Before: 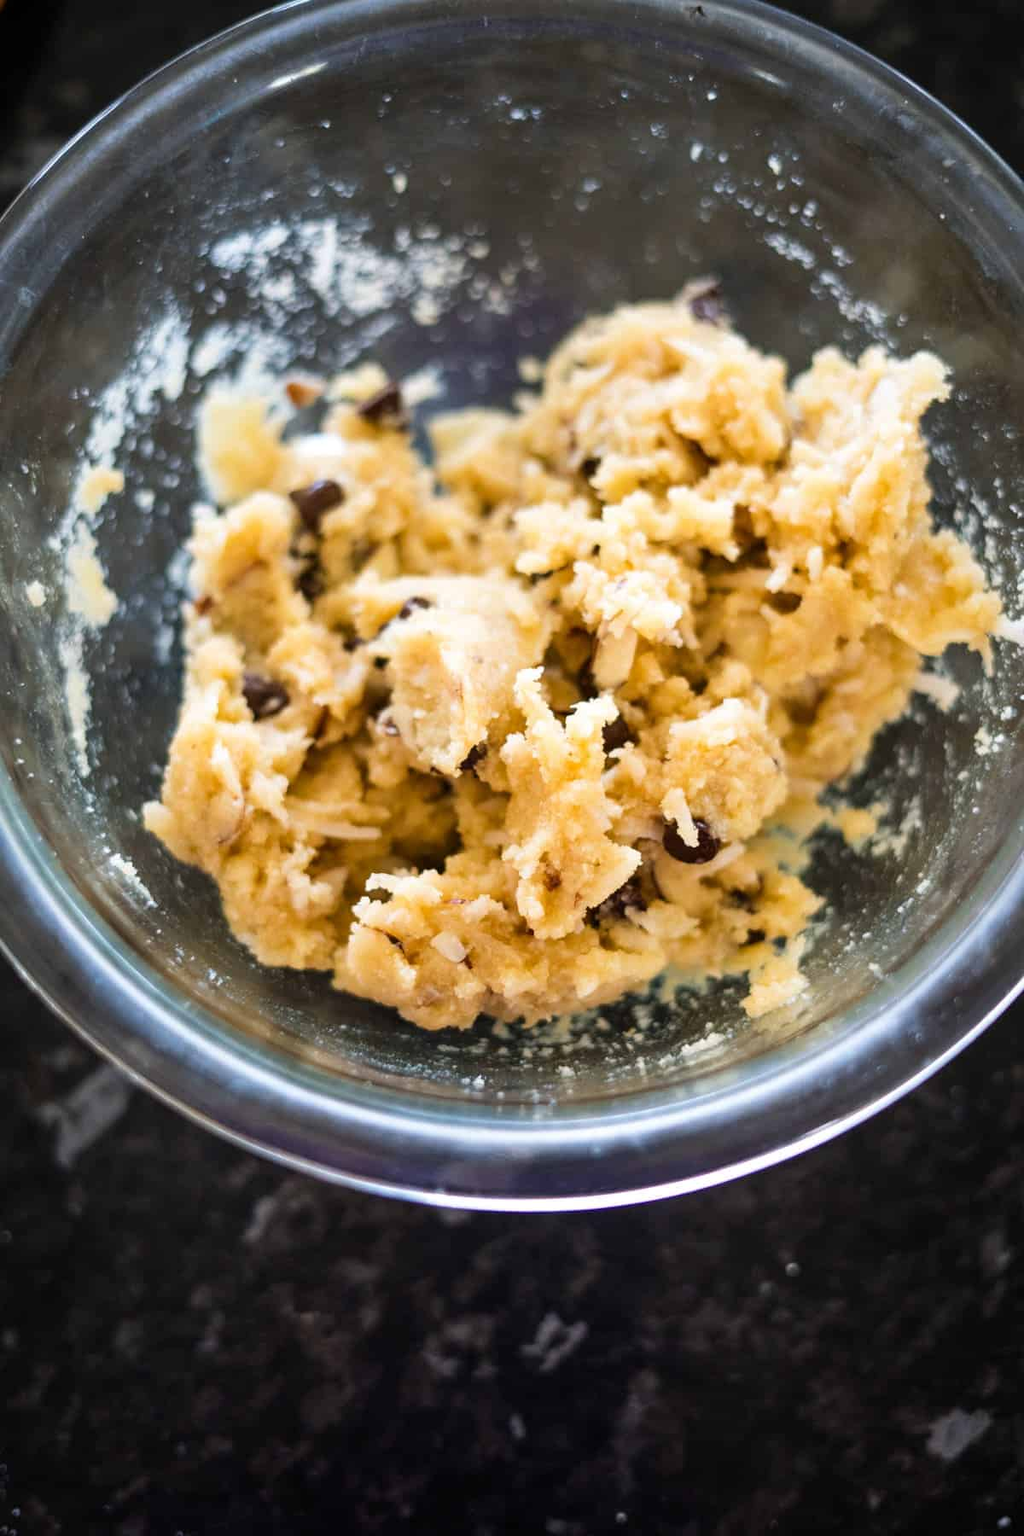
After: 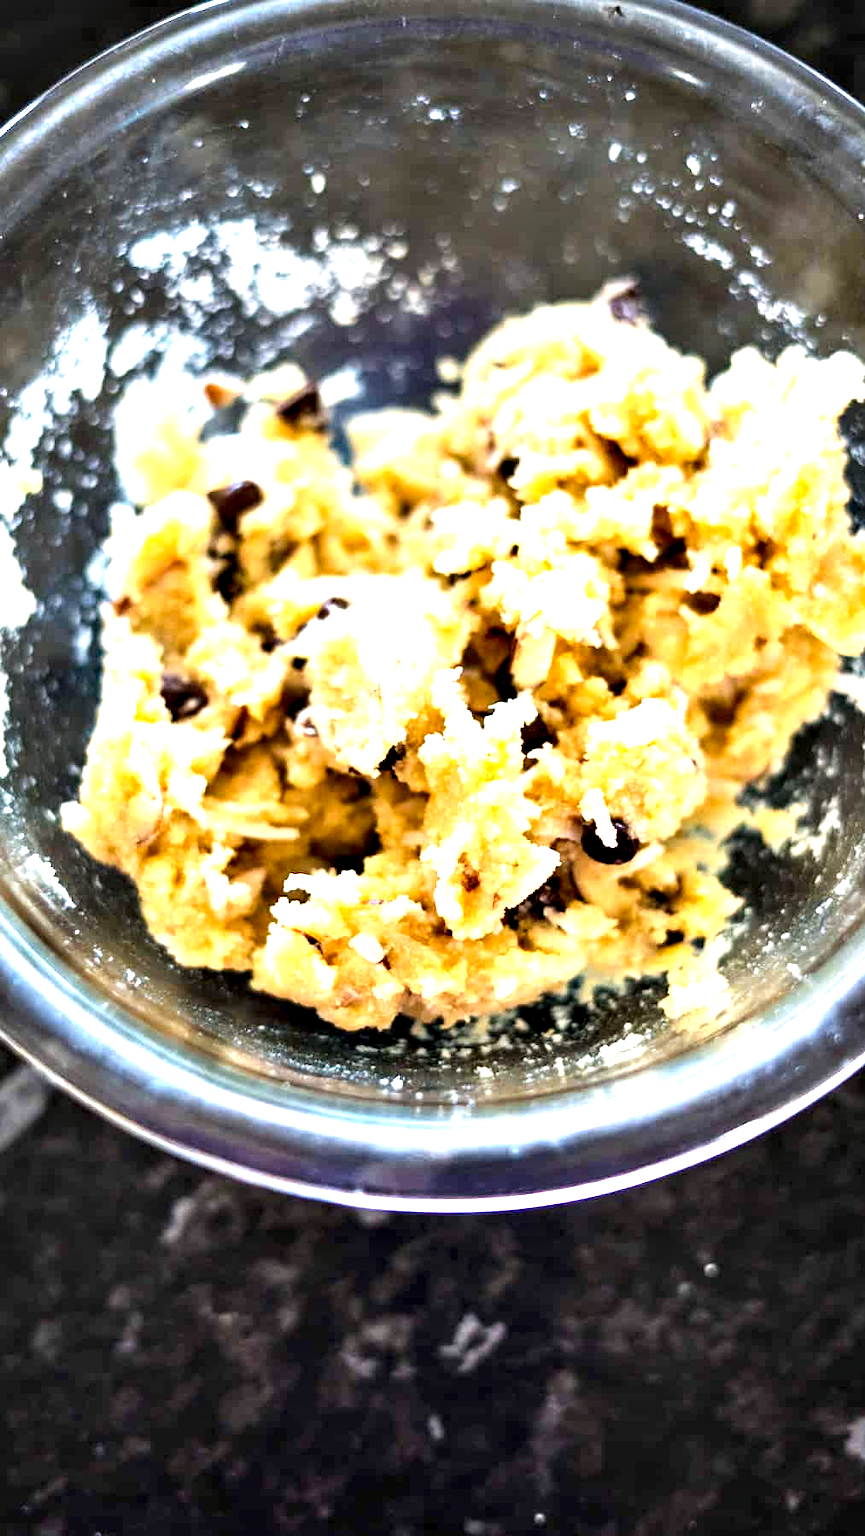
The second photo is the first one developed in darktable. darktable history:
exposure: black level correction 0, exposure 1.027 EV, compensate highlight preservation false
contrast equalizer: octaves 7, y [[0.6 ×6], [0.55 ×6], [0 ×6], [0 ×6], [0 ×6]]
crop: left 8.026%, right 7.468%
